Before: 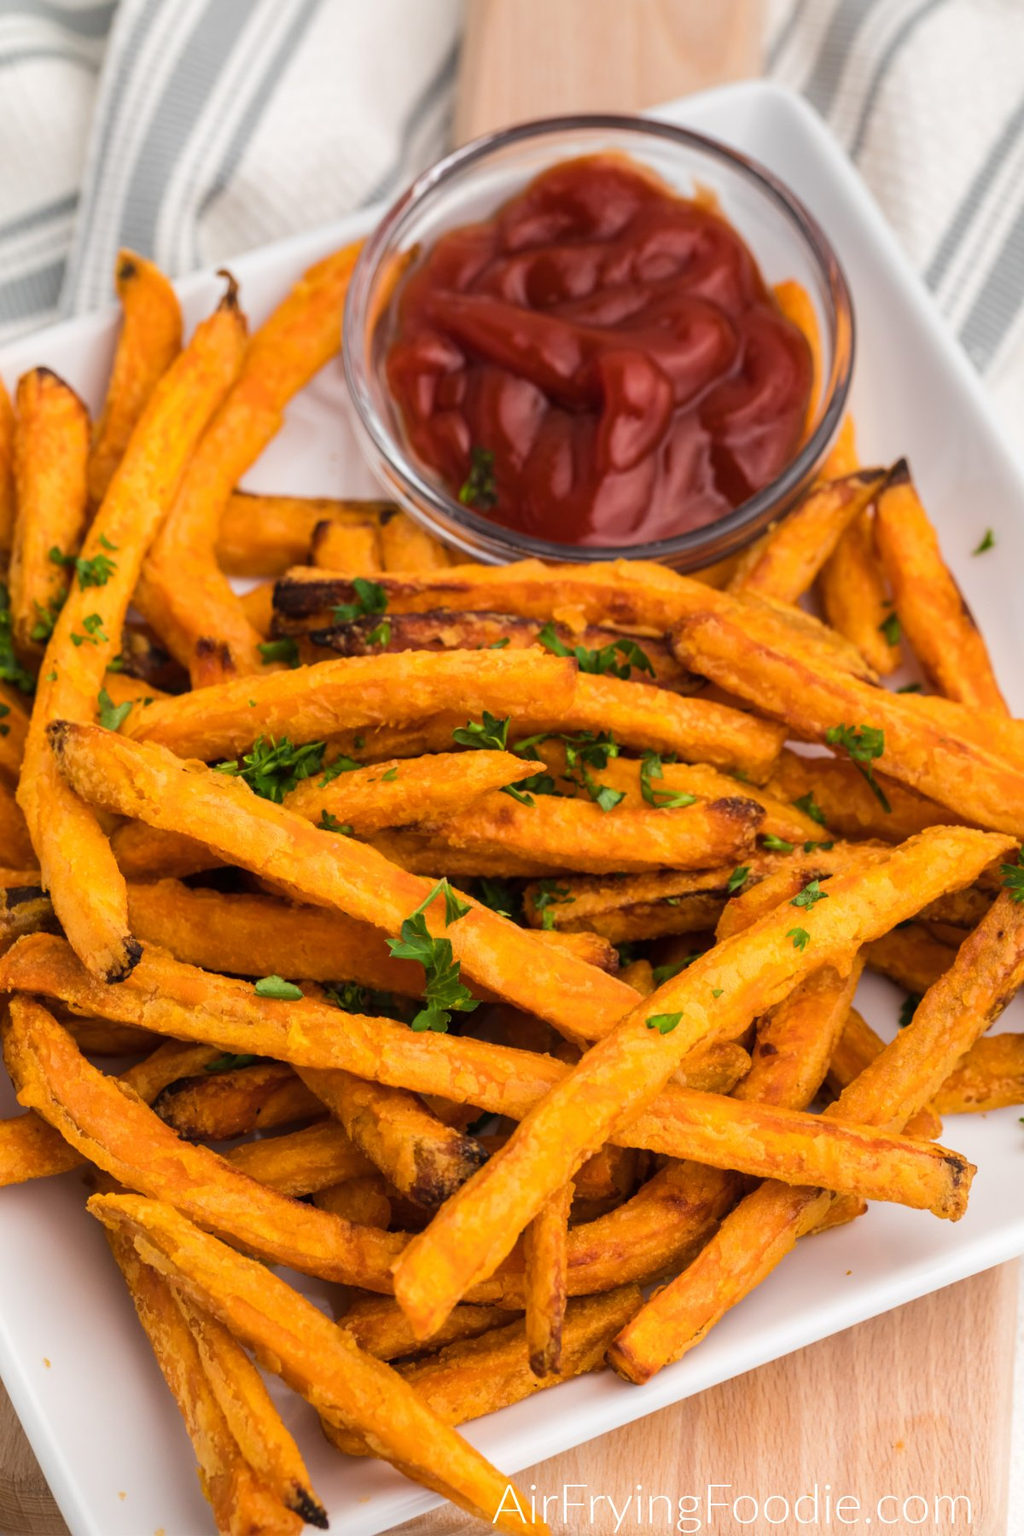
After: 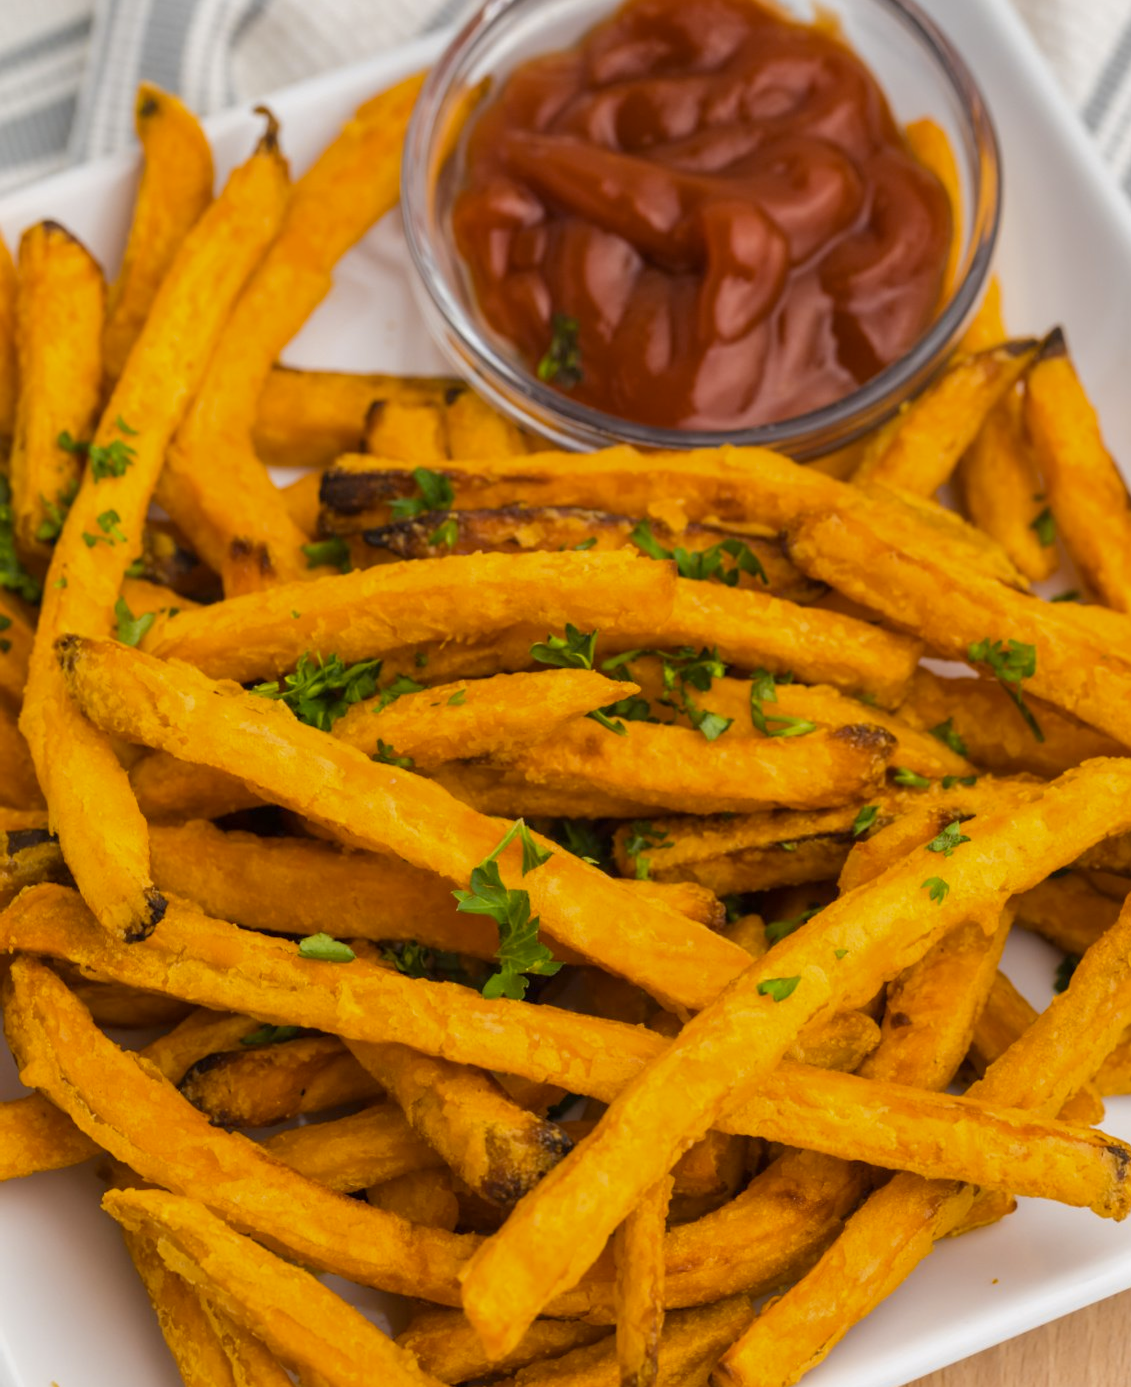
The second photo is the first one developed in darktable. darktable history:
exposure: exposure 0.2 EV, compensate highlight preservation false
crop and rotate: angle 0.03°, top 11.643%, right 5.651%, bottom 11.189%
contrast brightness saturation: saturation -0.05
sharpen: radius 2.883, amount 0.868, threshold 47.523
shadows and highlights: shadows 12, white point adjustment 1.2, highlights -0.36, soften with gaussian
tone equalizer: -8 EV 0.25 EV, -7 EV 0.417 EV, -6 EV 0.417 EV, -5 EV 0.25 EV, -3 EV -0.25 EV, -2 EV -0.417 EV, -1 EV -0.417 EV, +0 EV -0.25 EV, edges refinement/feathering 500, mask exposure compensation -1.57 EV, preserve details guided filter
color contrast: green-magenta contrast 0.85, blue-yellow contrast 1.25, unbound 0
